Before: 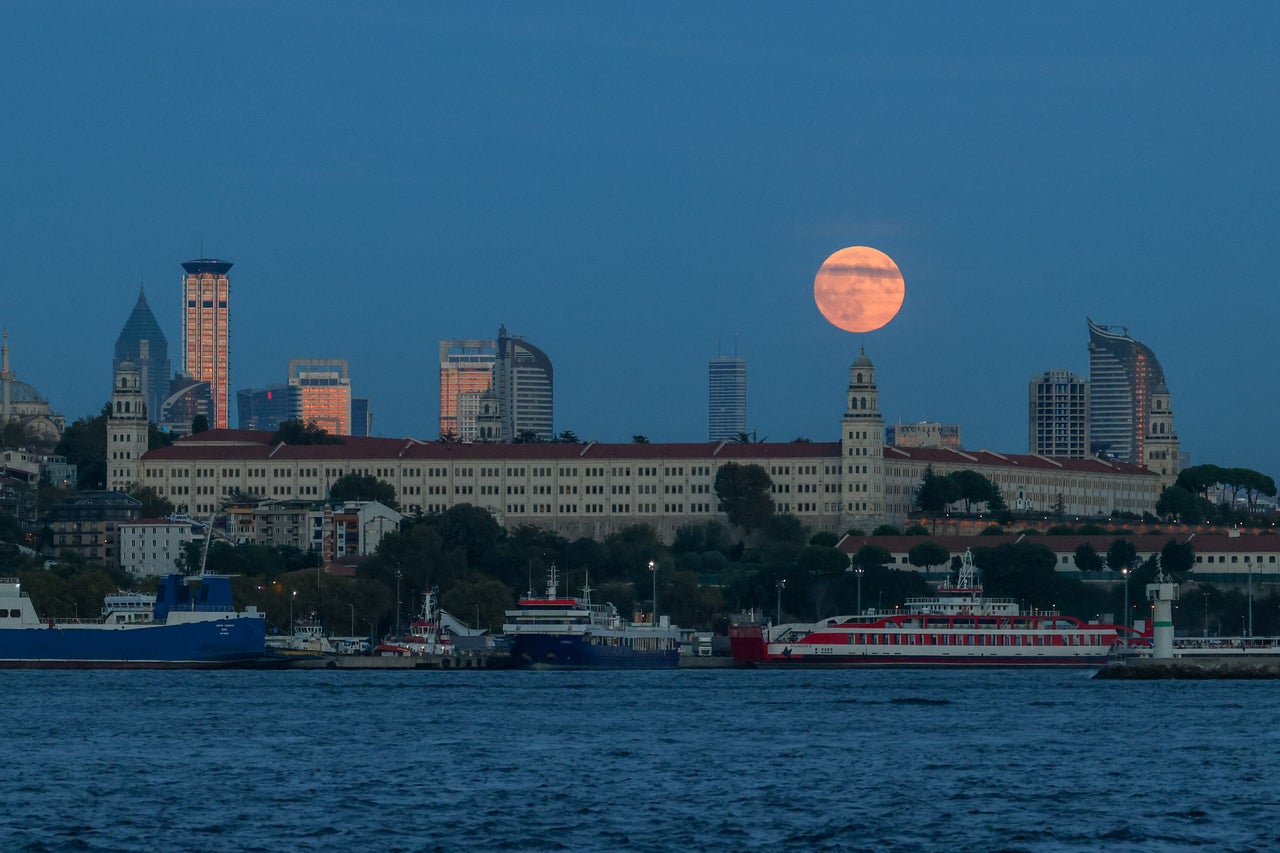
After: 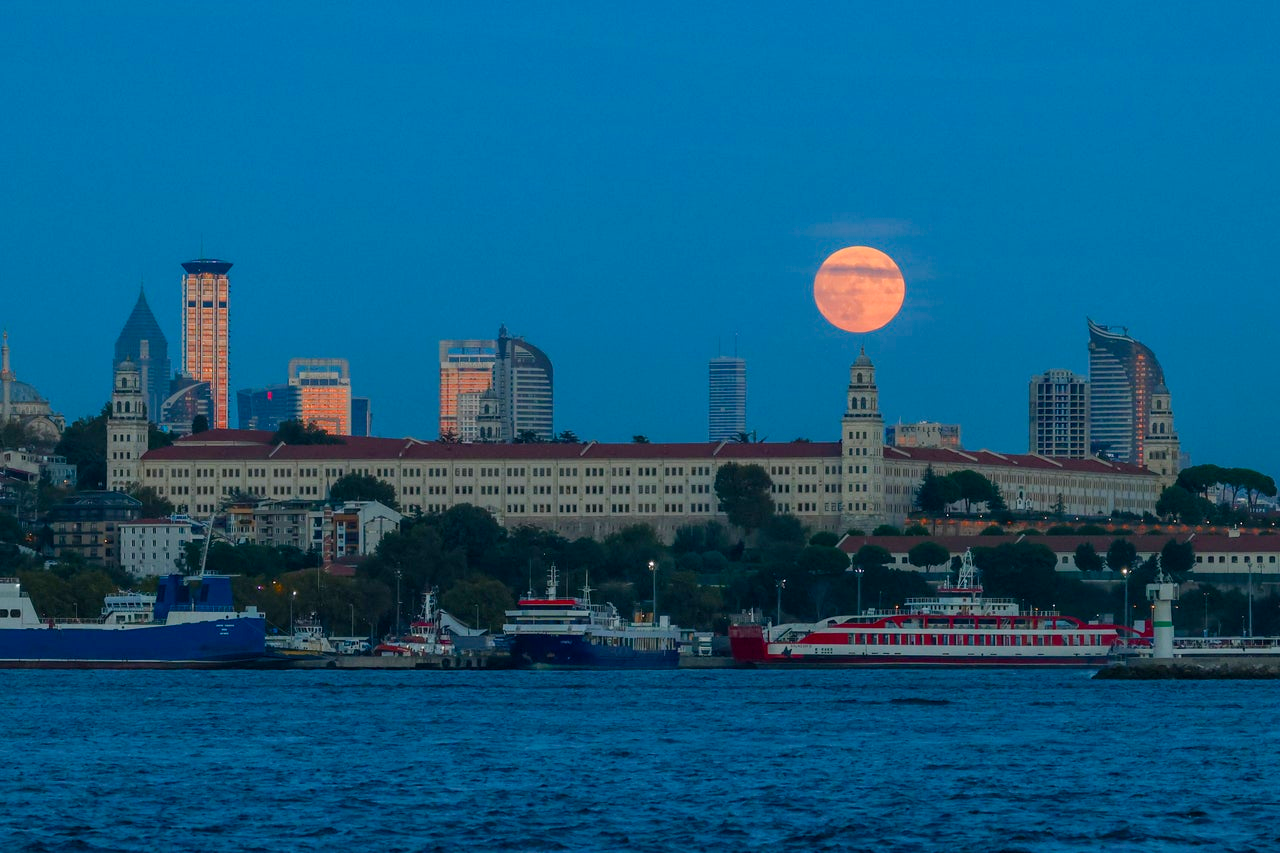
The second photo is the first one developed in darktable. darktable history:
color balance rgb: power › hue 309.94°, perceptual saturation grading › global saturation 20%, perceptual saturation grading › highlights -25.197%, perceptual saturation grading › shadows 25.713%, perceptual brilliance grading › mid-tones 9.874%, perceptual brilliance grading › shadows 15.23%, global vibrance 20%
